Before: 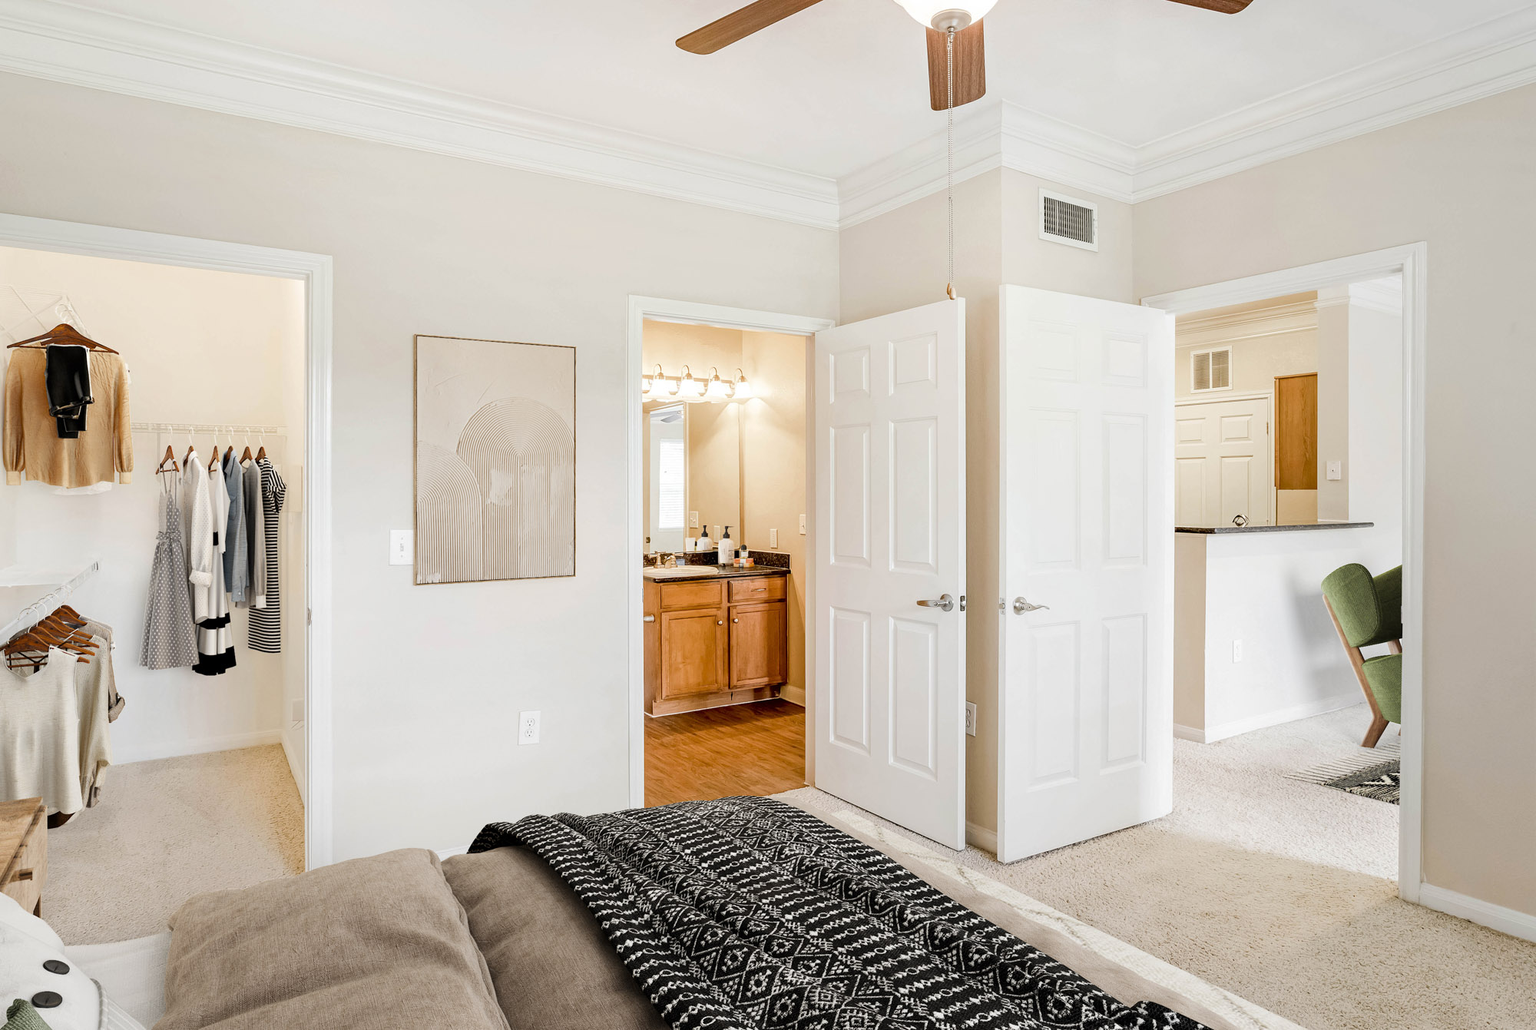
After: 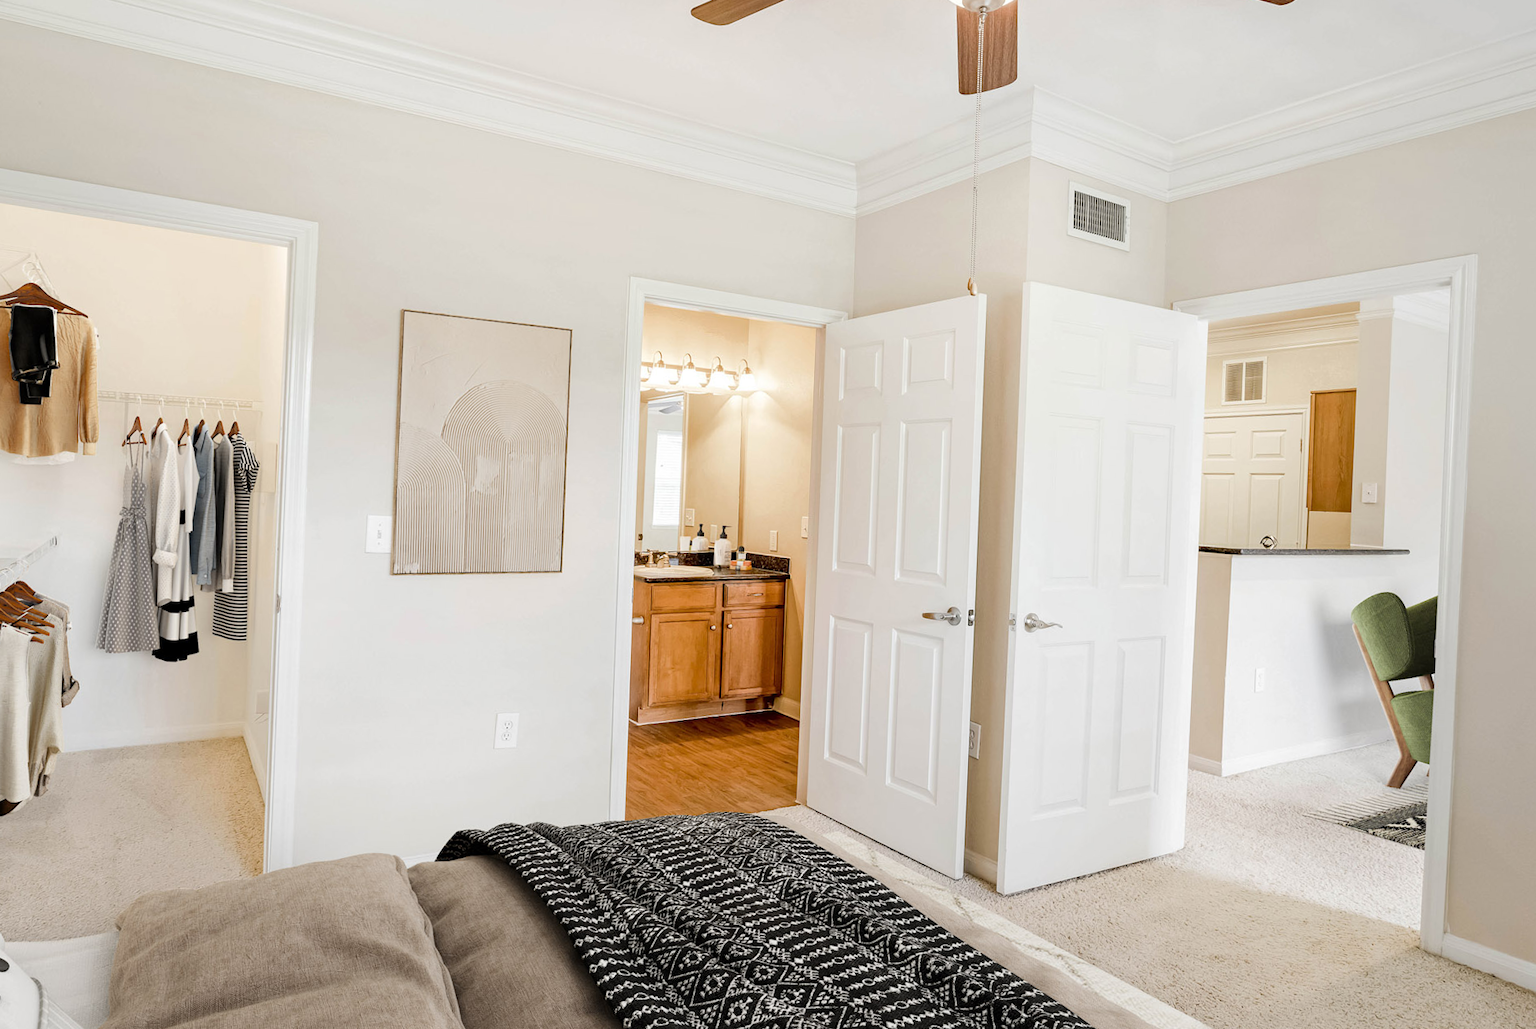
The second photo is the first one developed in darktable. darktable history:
crop and rotate: angle -2.33°
